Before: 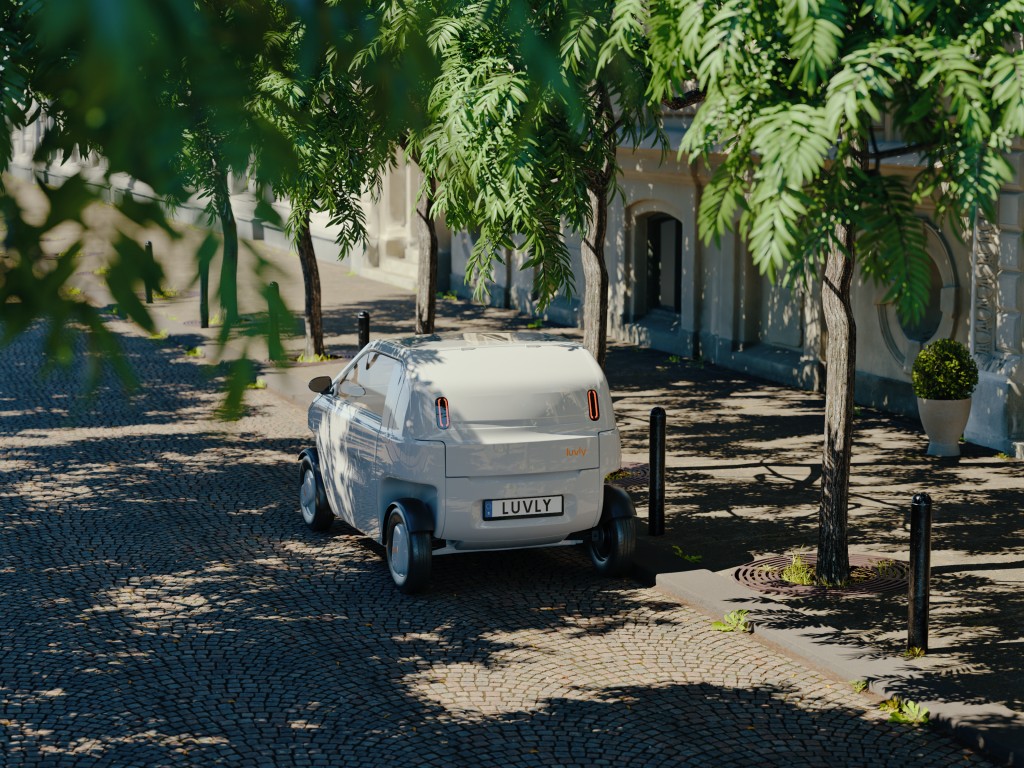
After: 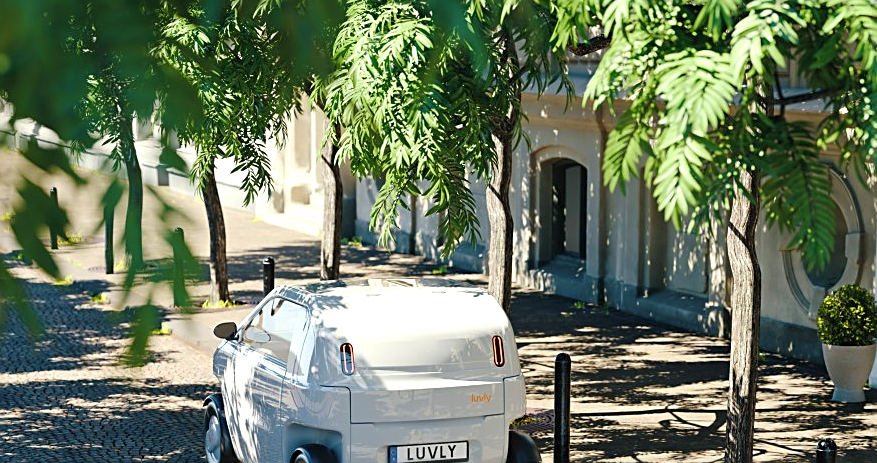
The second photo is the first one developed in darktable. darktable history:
sharpen: on, module defaults
exposure: exposure 0.911 EV, compensate exposure bias true, compensate highlight preservation false
crop and rotate: left 9.371%, top 7.125%, right 4.925%, bottom 32.543%
